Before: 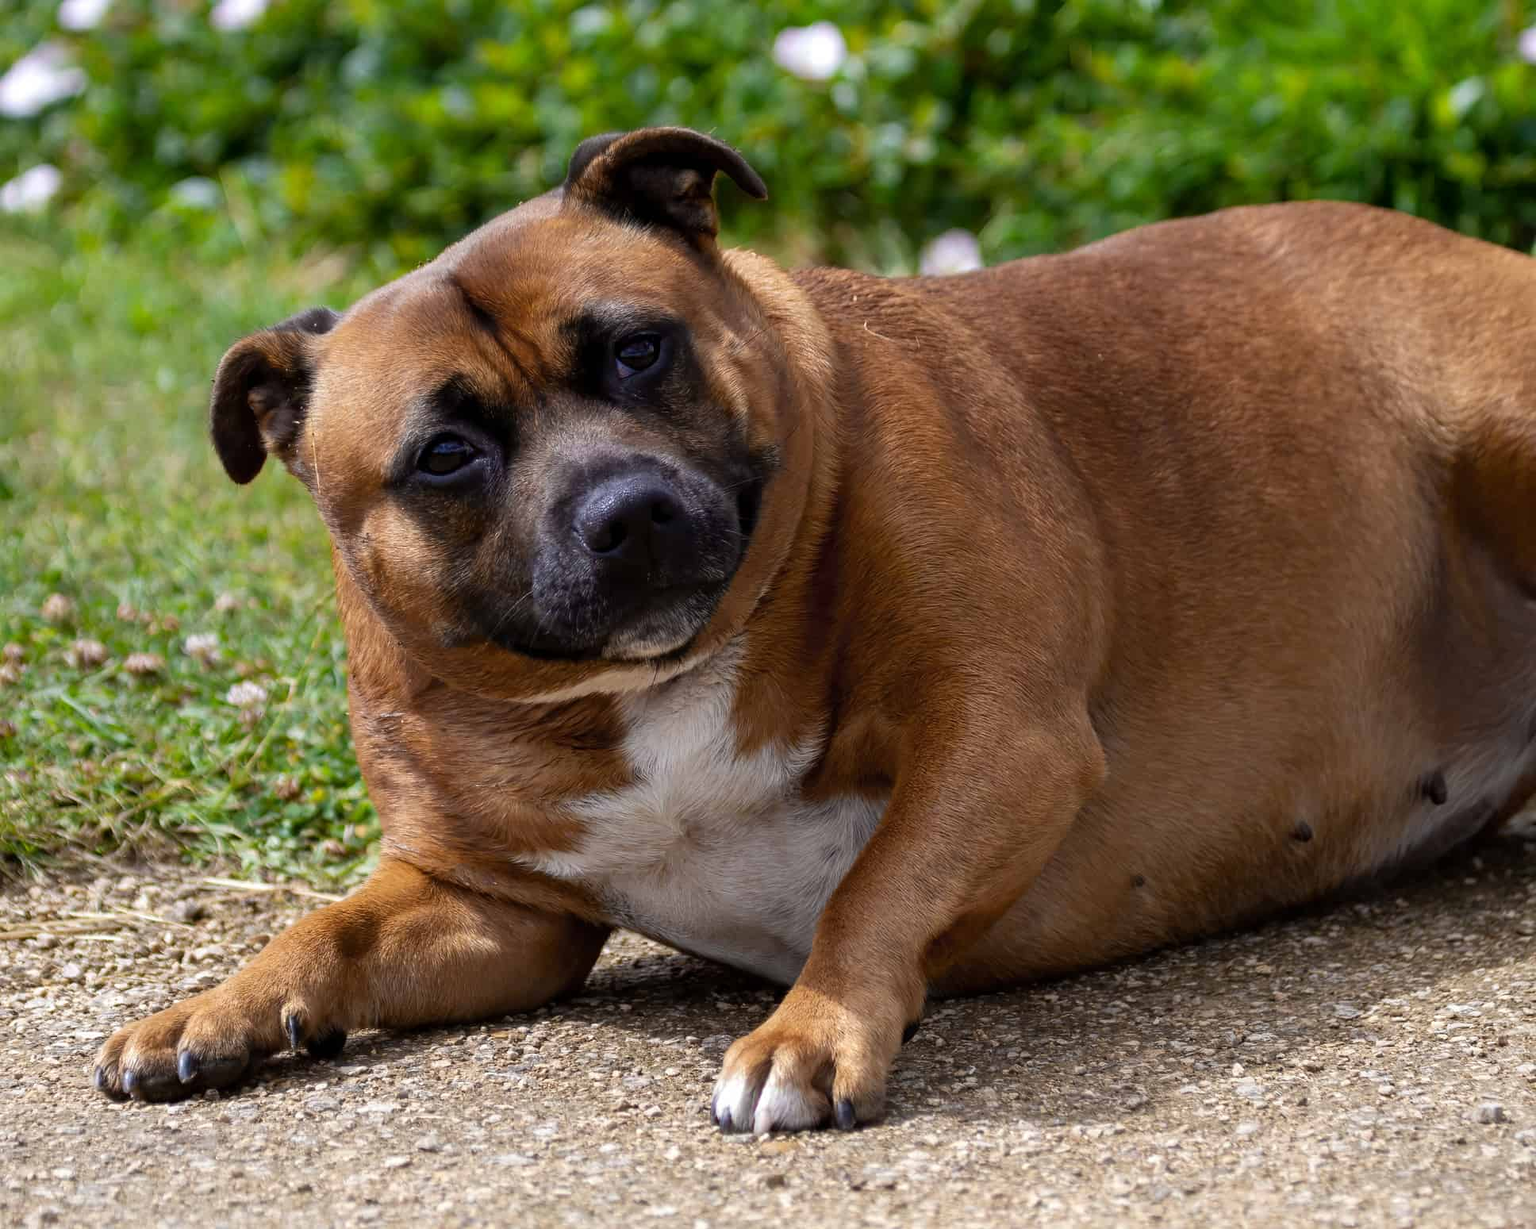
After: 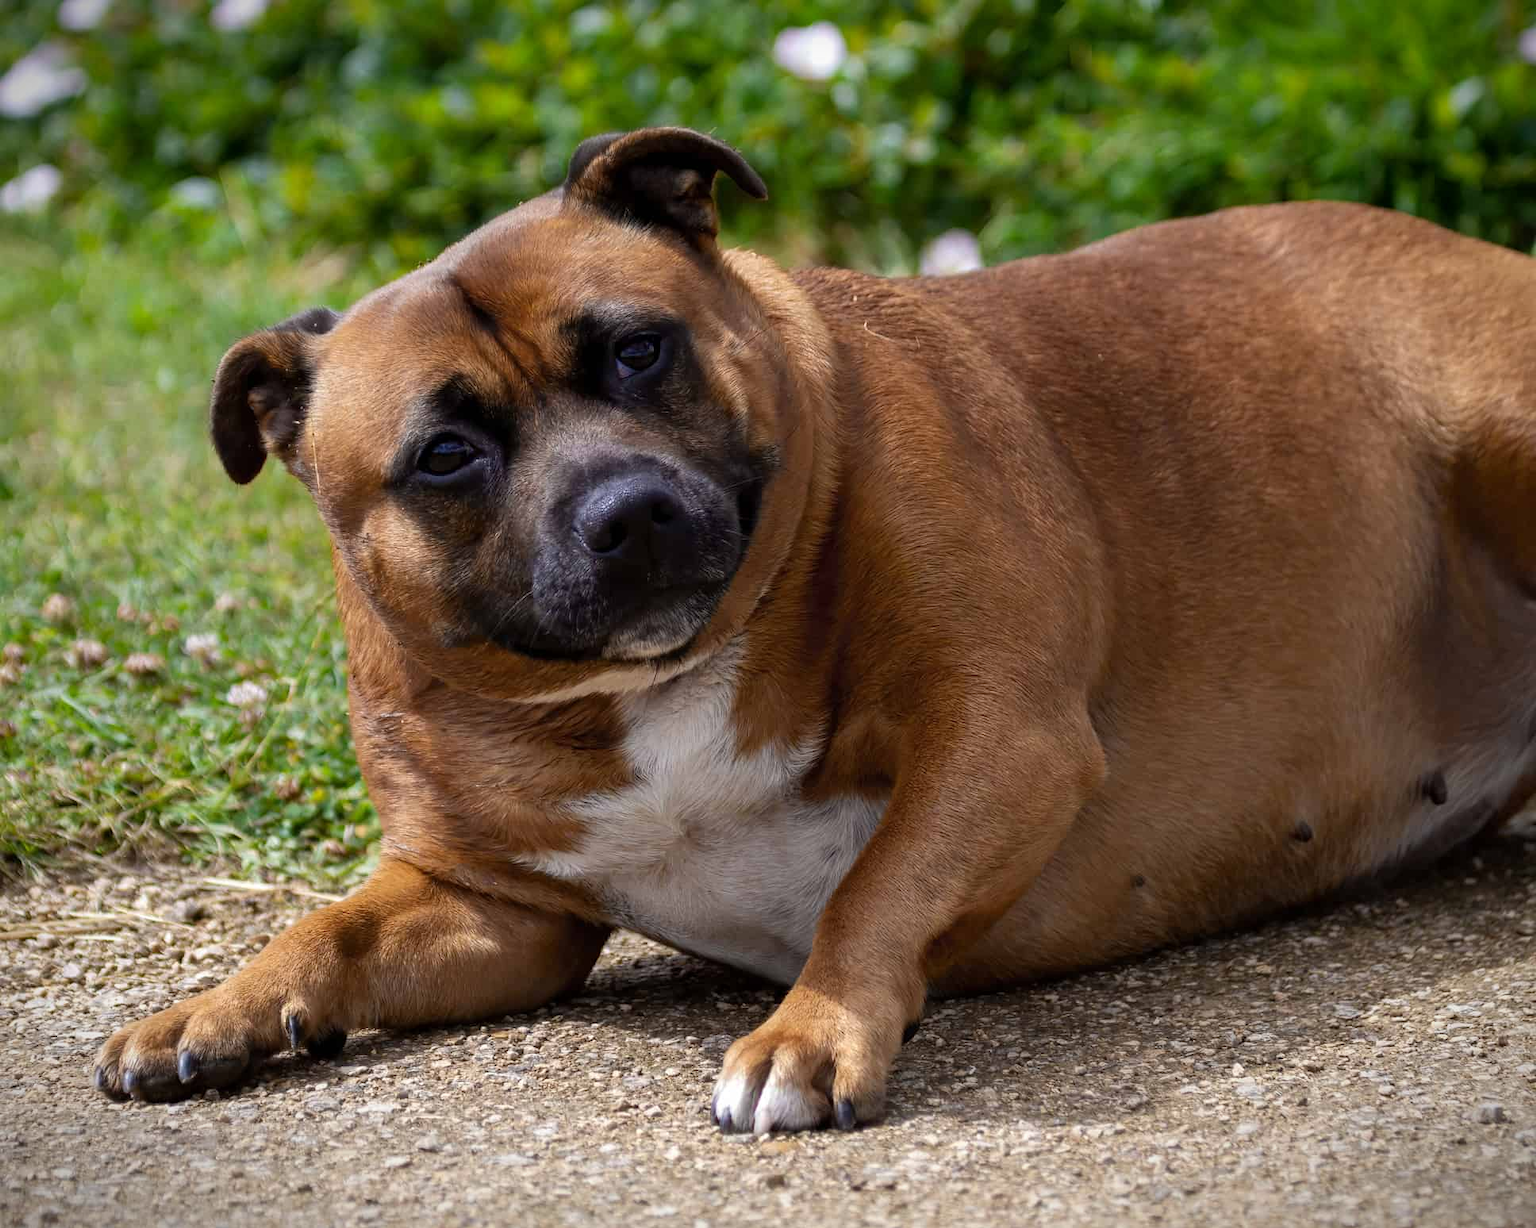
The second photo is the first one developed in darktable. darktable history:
vignetting: fall-off start 100.72%, brightness -0.592, saturation 0.003, width/height ratio 1.309
